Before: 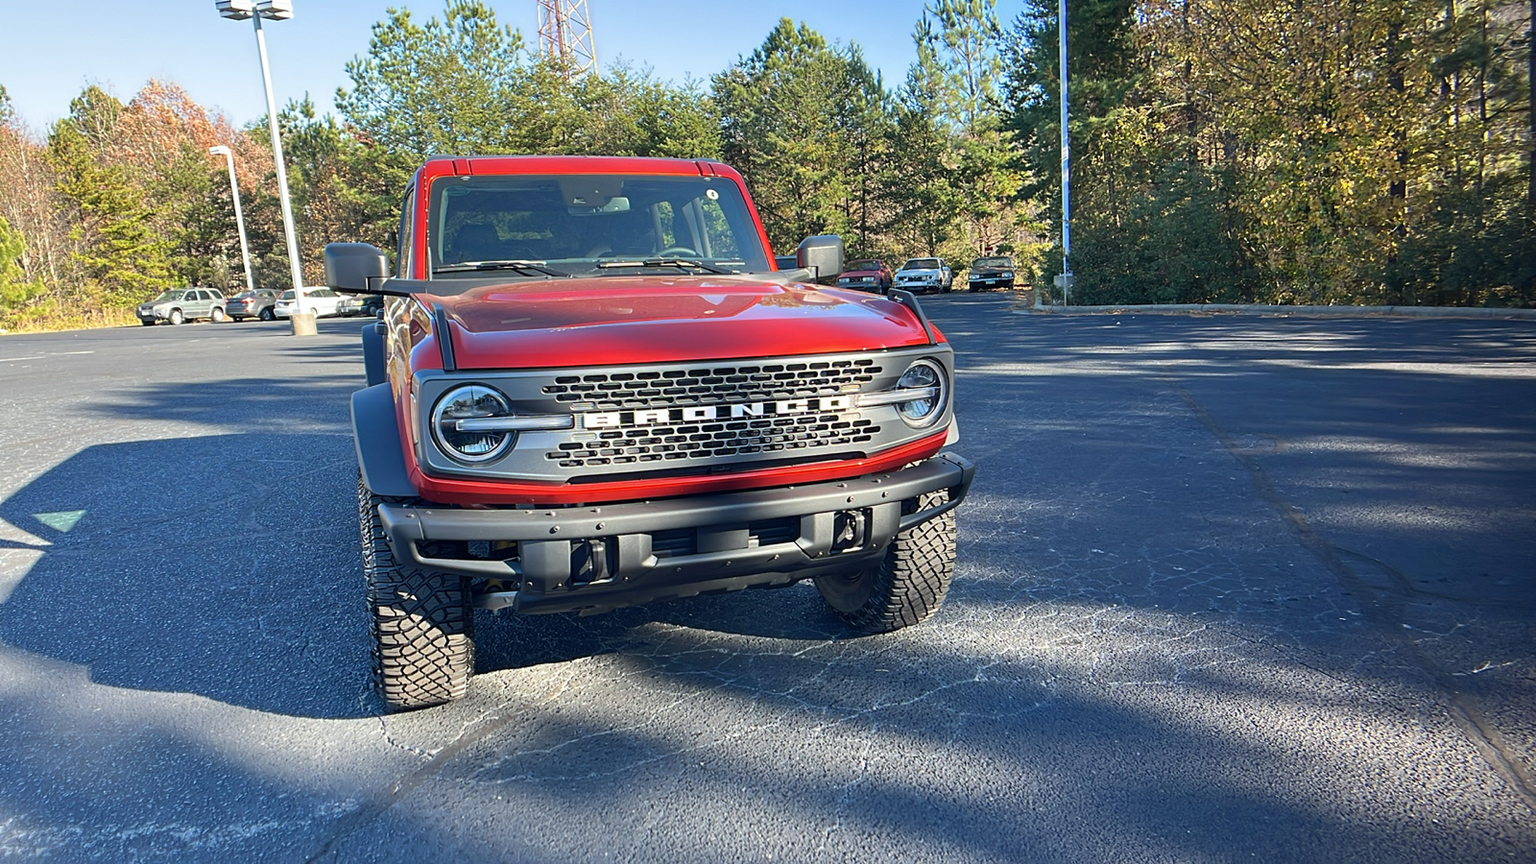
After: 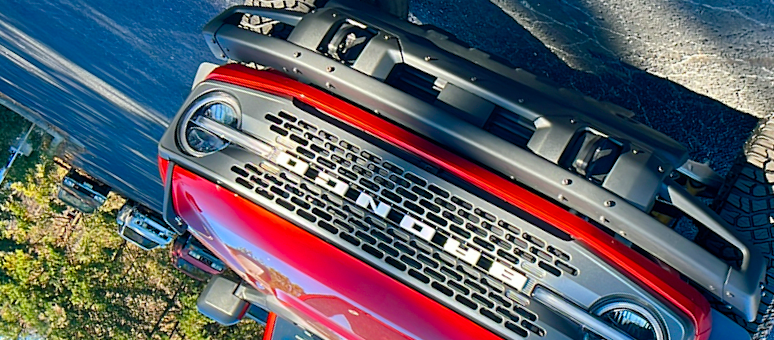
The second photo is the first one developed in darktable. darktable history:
color balance rgb: shadows lift › luminance -7.727%, shadows lift › chroma 2.114%, shadows lift › hue 167.92°, linear chroma grading › global chroma 8.758%, perceptual saturation grading › global saturation 25.795%, perceptual saturation grading › highlights -28.895%, perceptual saturation grading › shadows 33.352%, global vibrance 20%
crop and rotate: angle 148.41°, left 9.132%, top 15.567%, right 4.551%, bottom 17.014%
